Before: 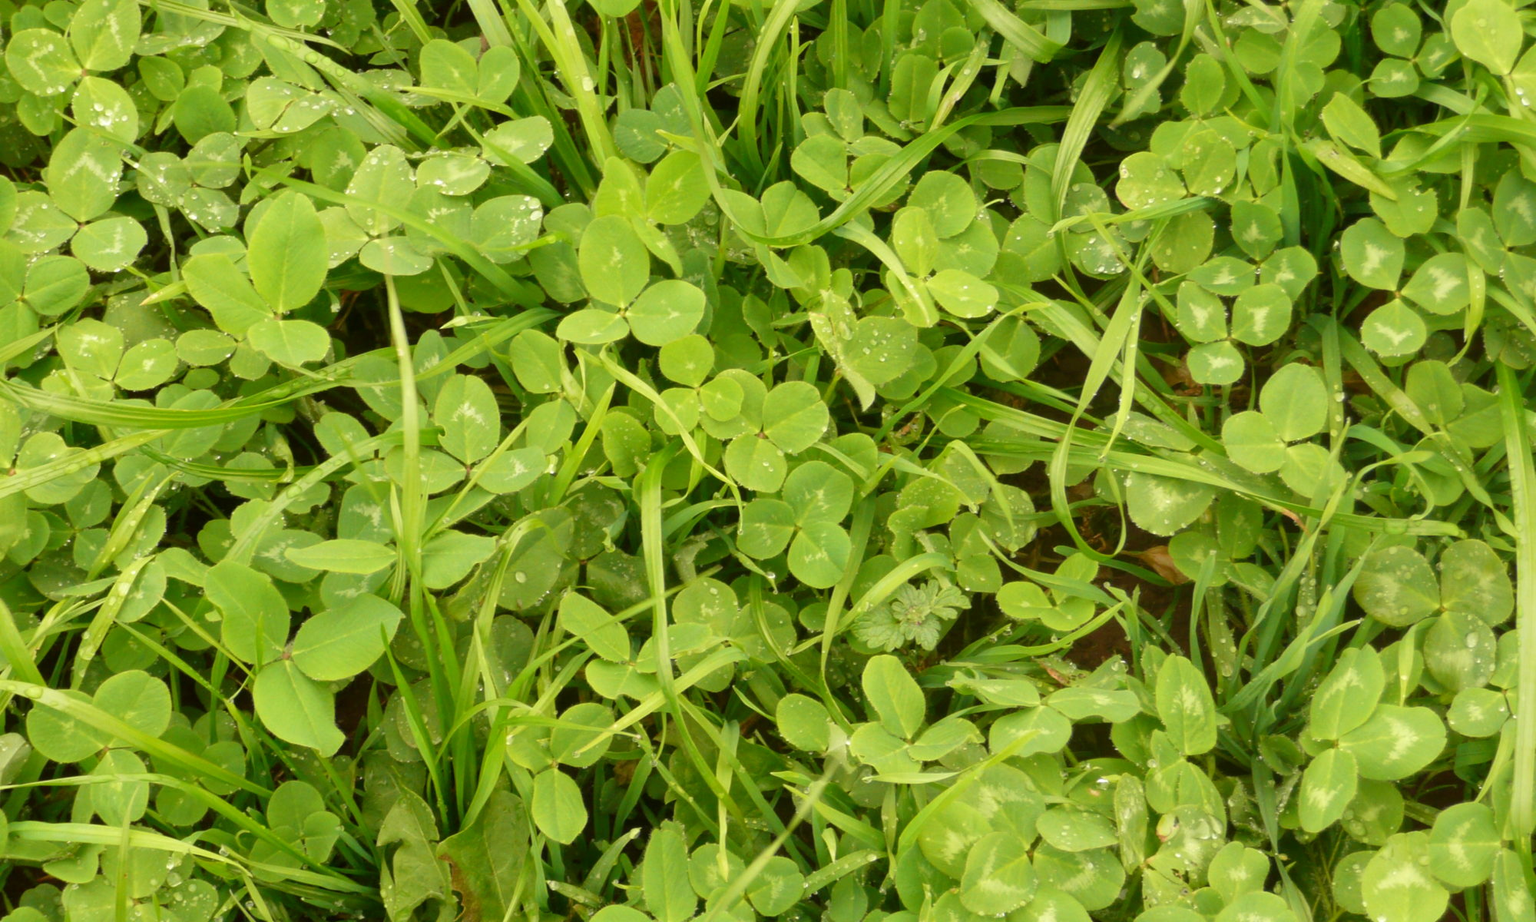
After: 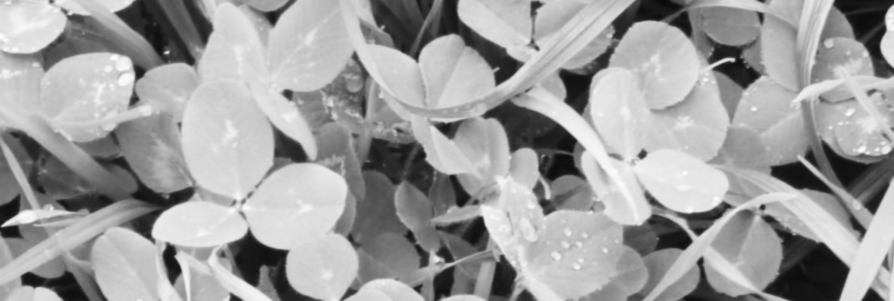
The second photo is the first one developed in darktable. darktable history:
color balance: output saturation 110%
exposure: compensate highlight preservation false
crop: left 28.64%, top 16.832%, right 26.637%, bottom 58.055%
lowpass: radius 0.76, contrast 1.56, saturation 0, unbound 0
